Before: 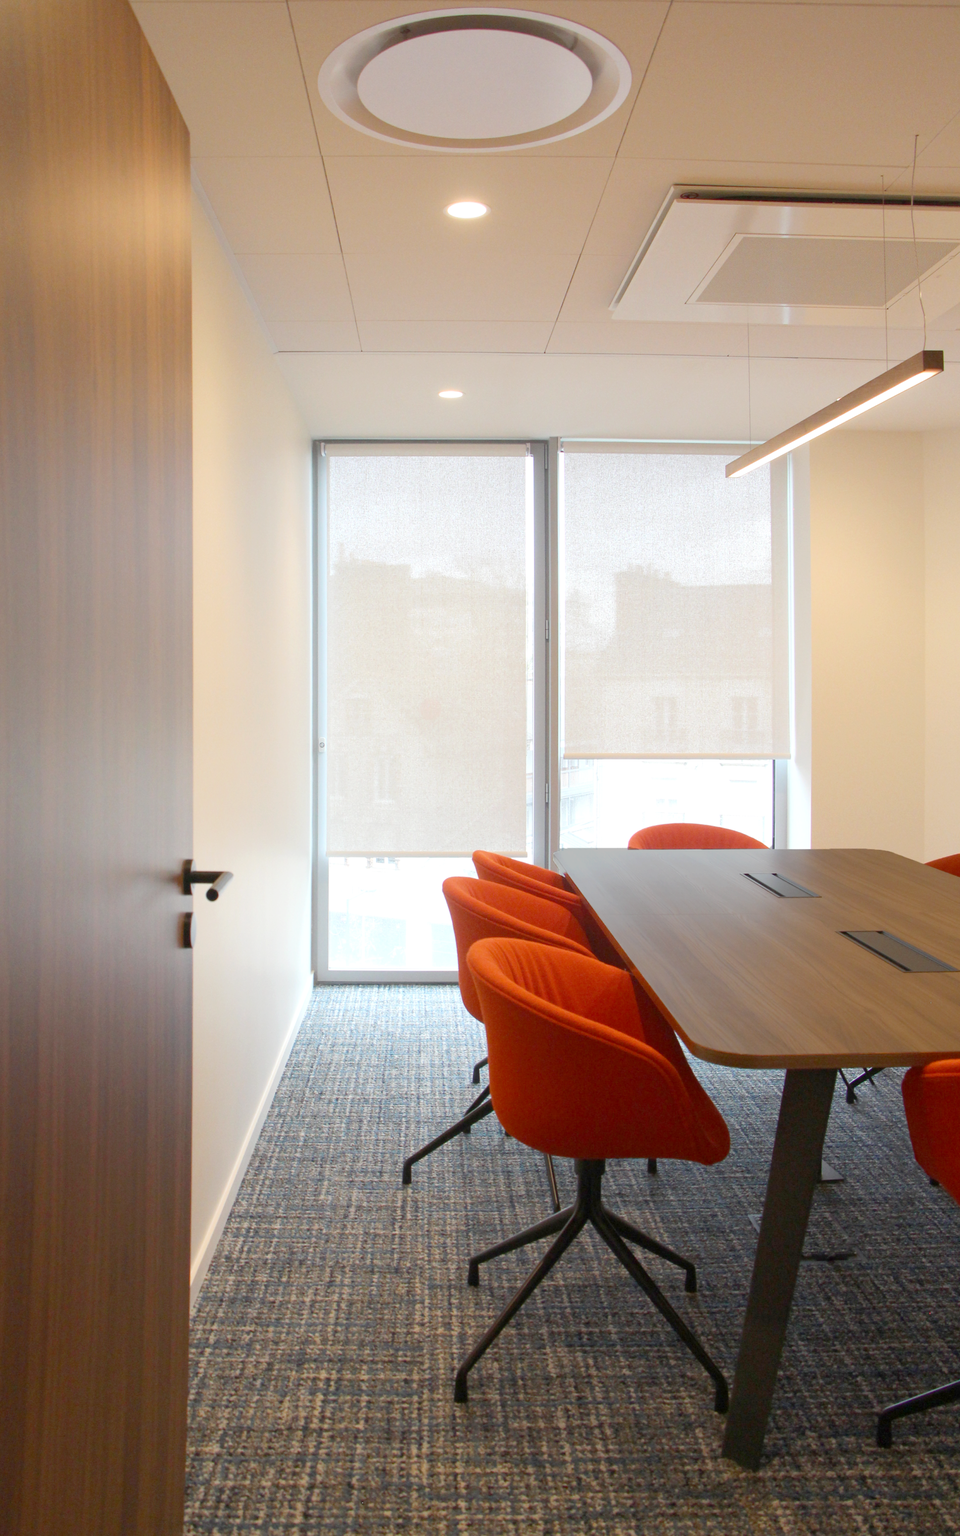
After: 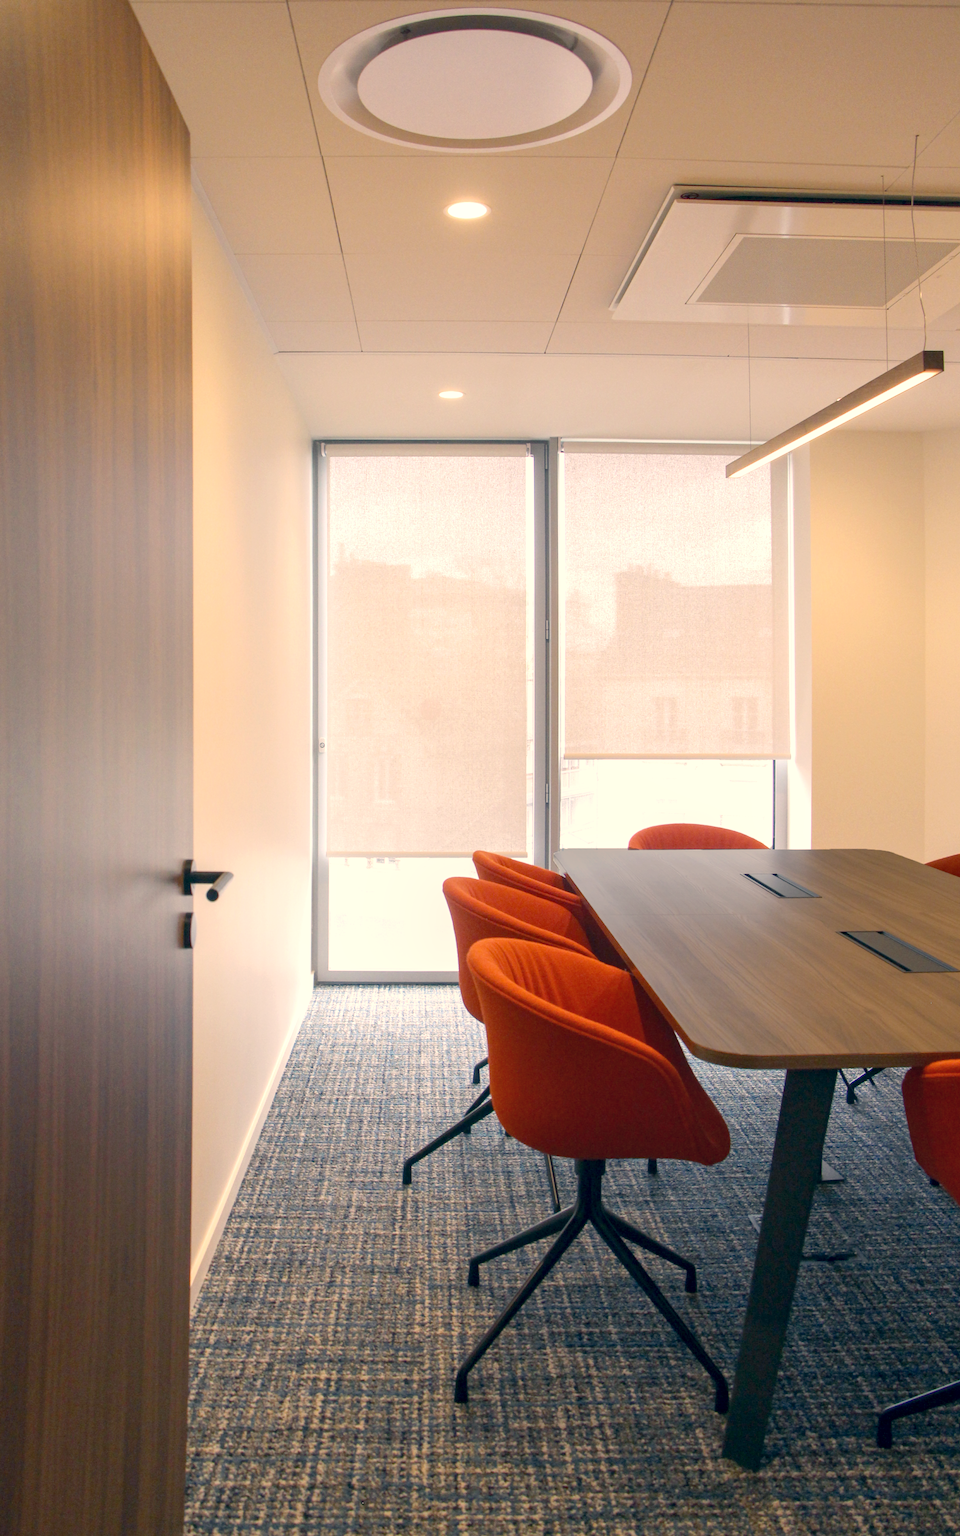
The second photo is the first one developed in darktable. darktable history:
fill light: on, module defaults
local contrast: highlights 35%, detail 135%
color correction: highlights a* 10.32, highlights b* 14.66, shadows a* -9.59, shadows b* -15.02
